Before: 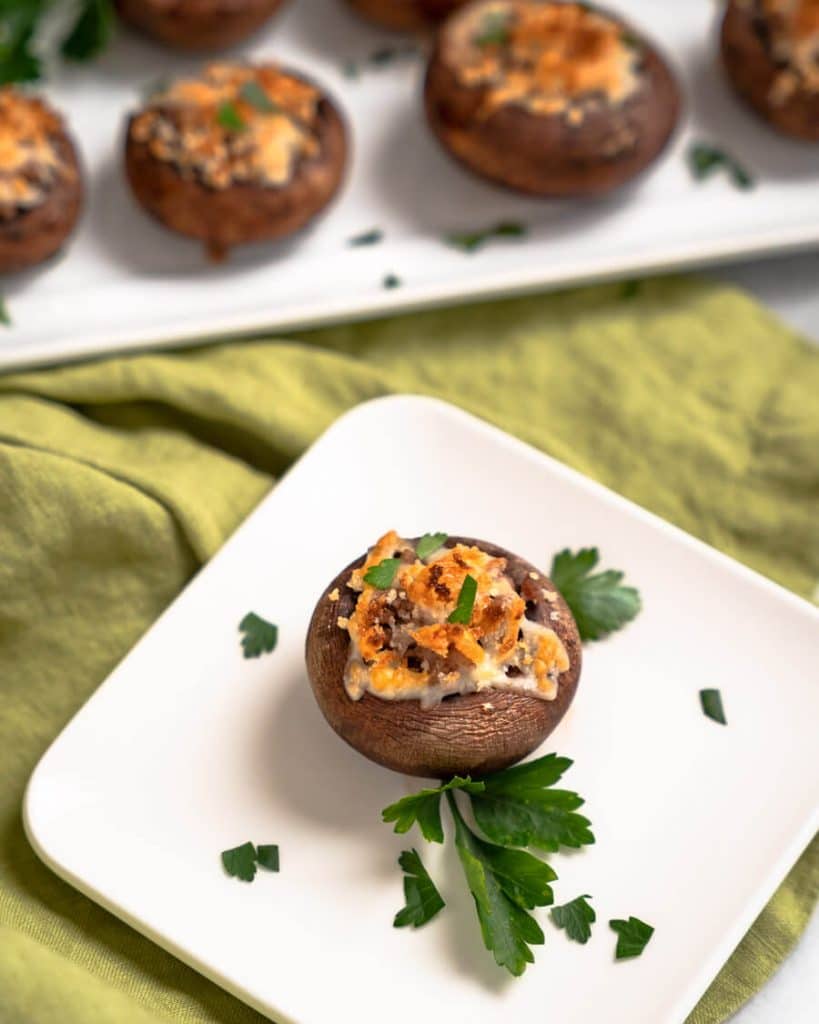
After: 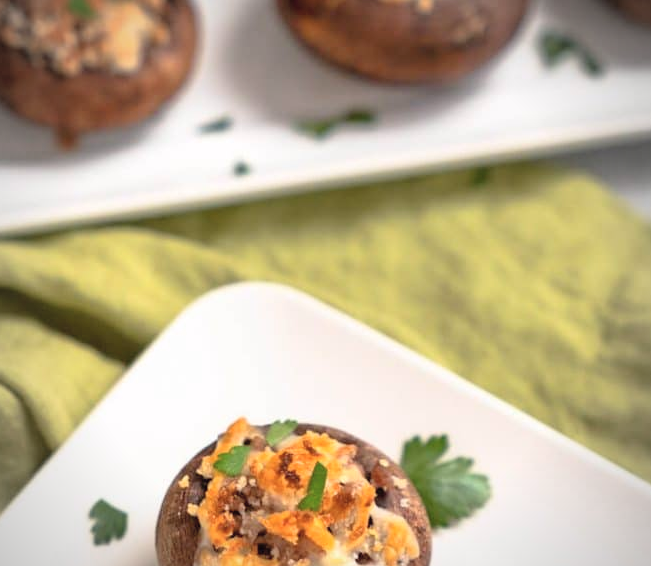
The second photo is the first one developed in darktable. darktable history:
crop: left 18.394%, top 11.113%, right 1.999%, bottom 33.552%
vignetting: fall-off radius 61.1%, brightness -0.47
contrast brightness saturation: brightness 0.141
